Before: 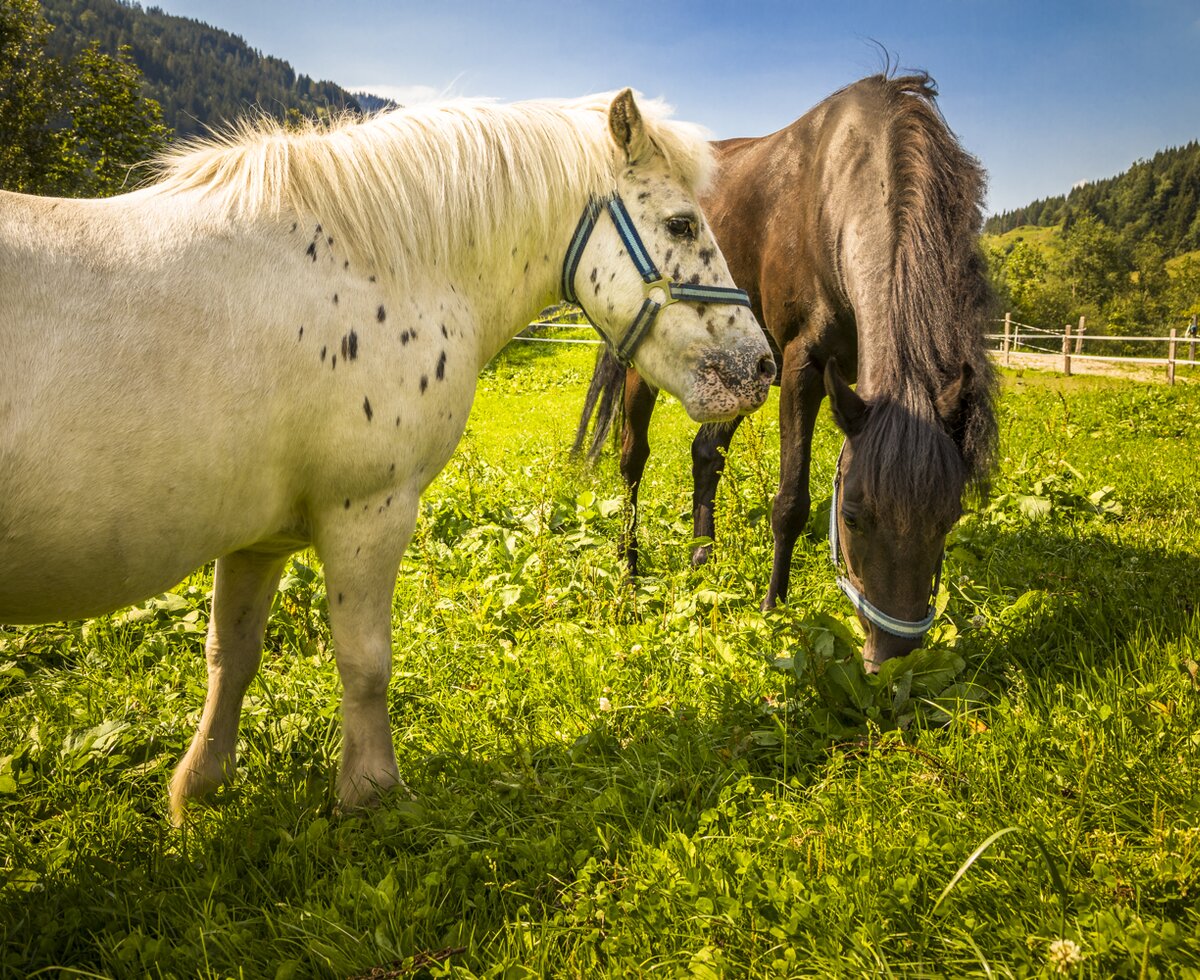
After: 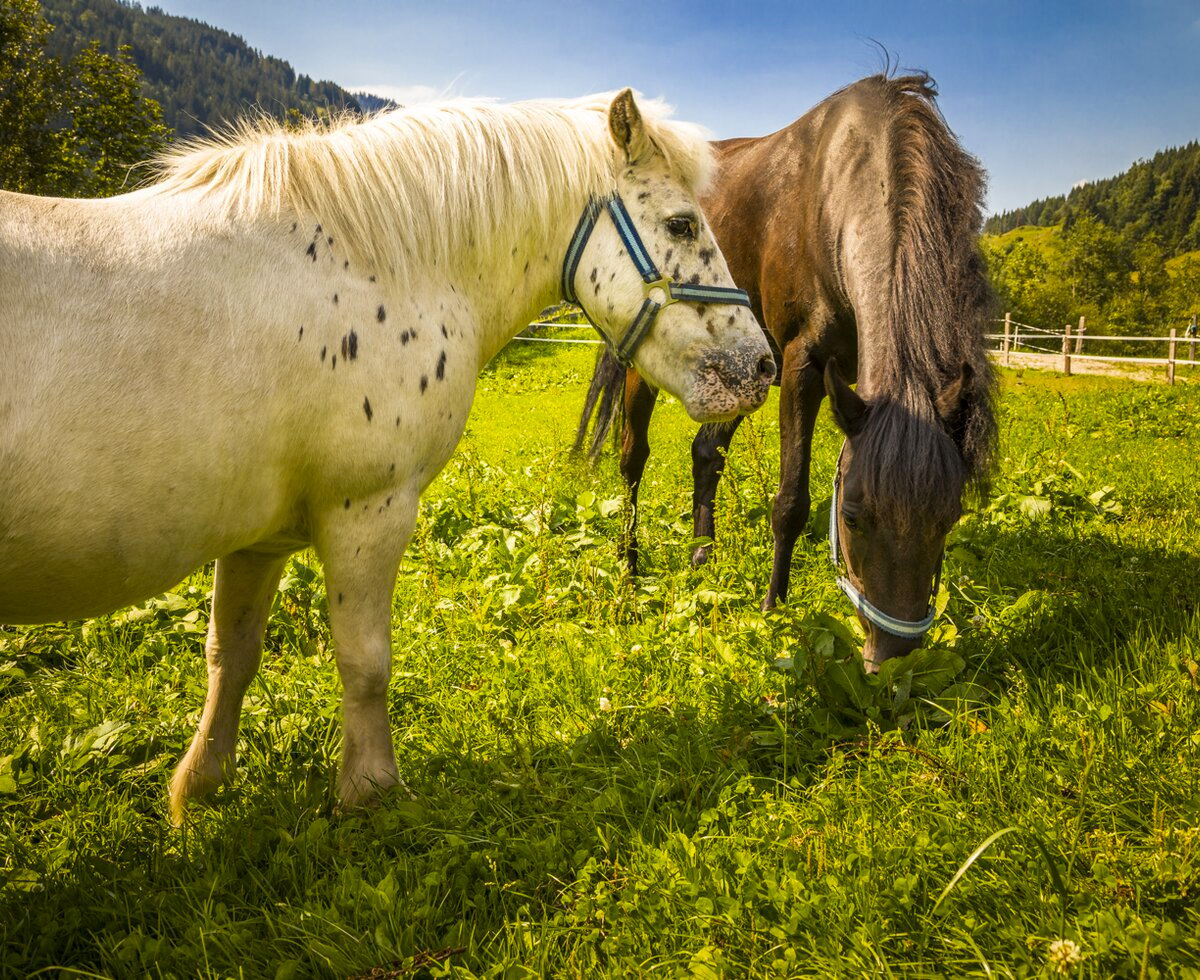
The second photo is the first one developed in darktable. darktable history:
color balance rgb: perceptual saturation grading › global saturation 8.786%, saturation formula JzAzBz (2021)
